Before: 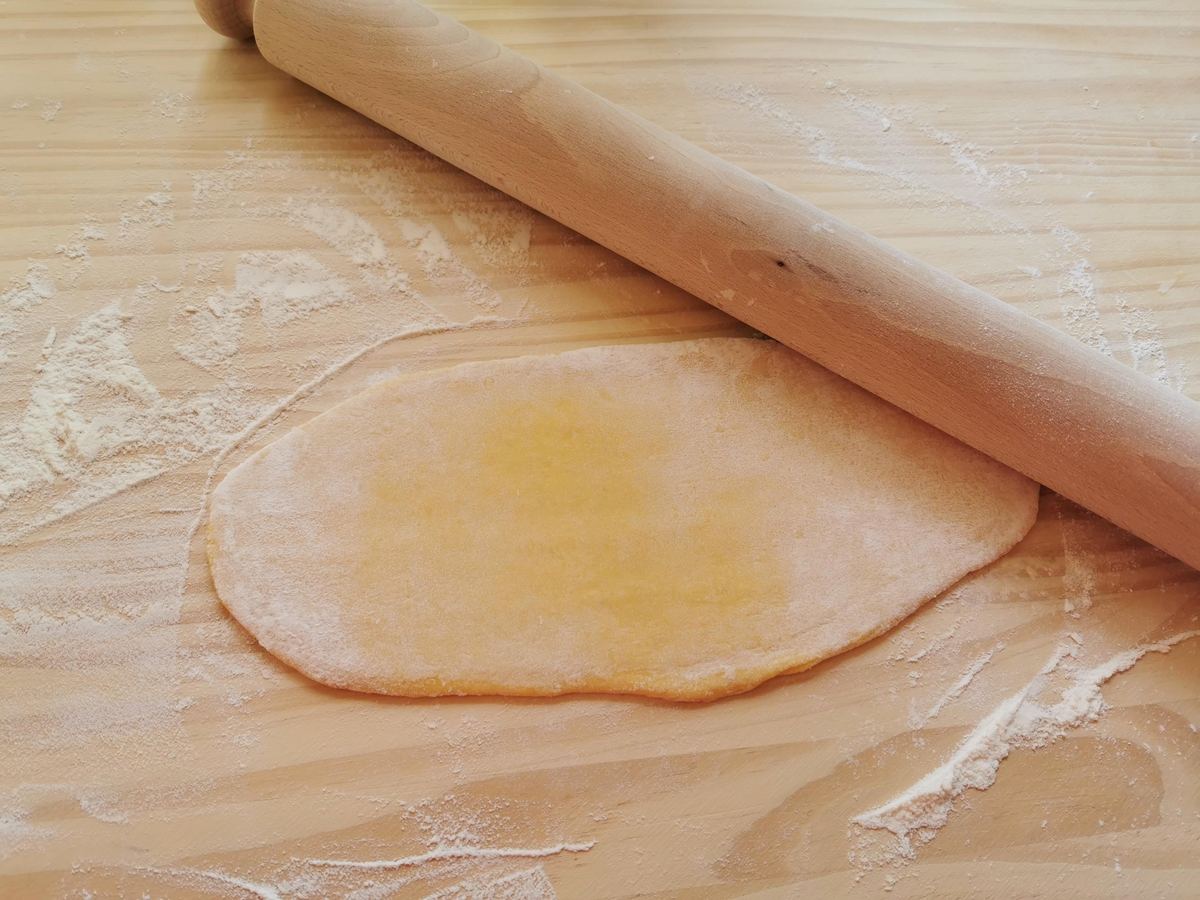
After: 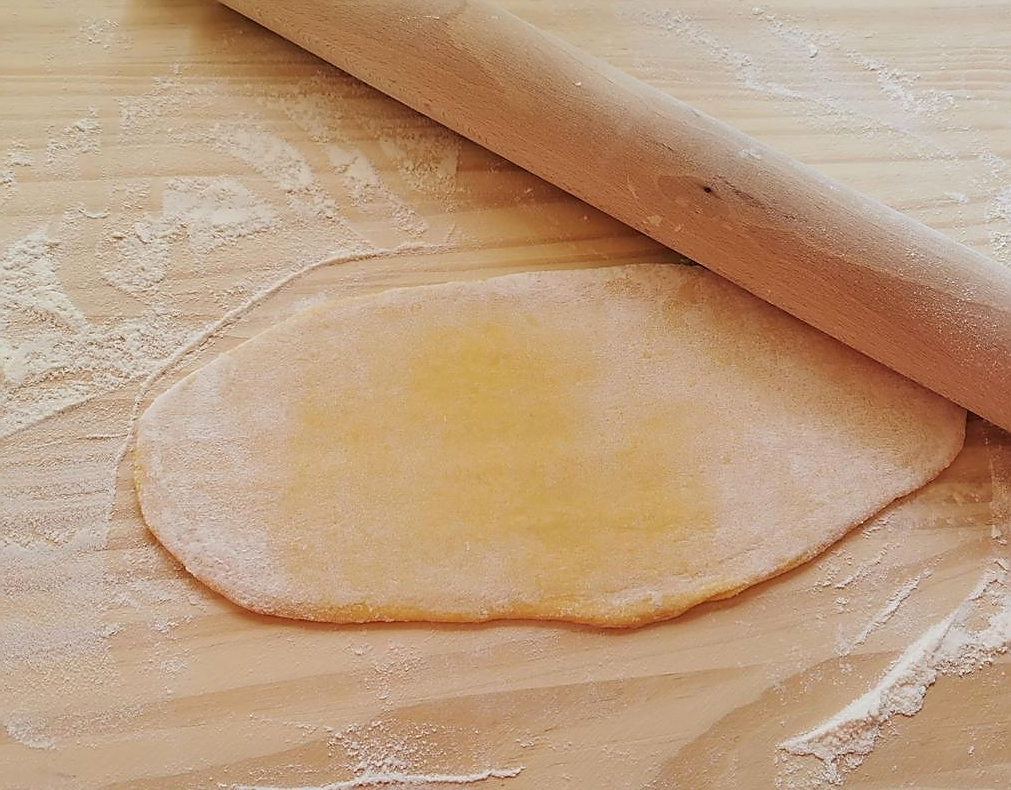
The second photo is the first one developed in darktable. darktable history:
crop: left 6.136%, top 8.297%, right 9.541%, bottom 3.89%
sharpen: radius 1.41, amount 1.248, threshold 0.824
